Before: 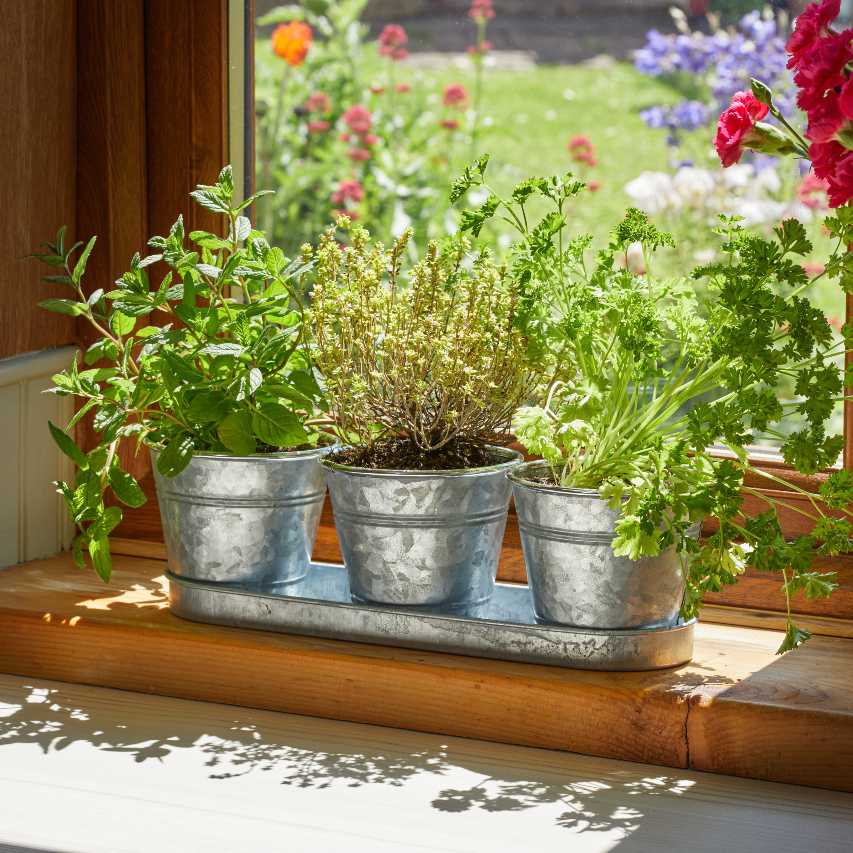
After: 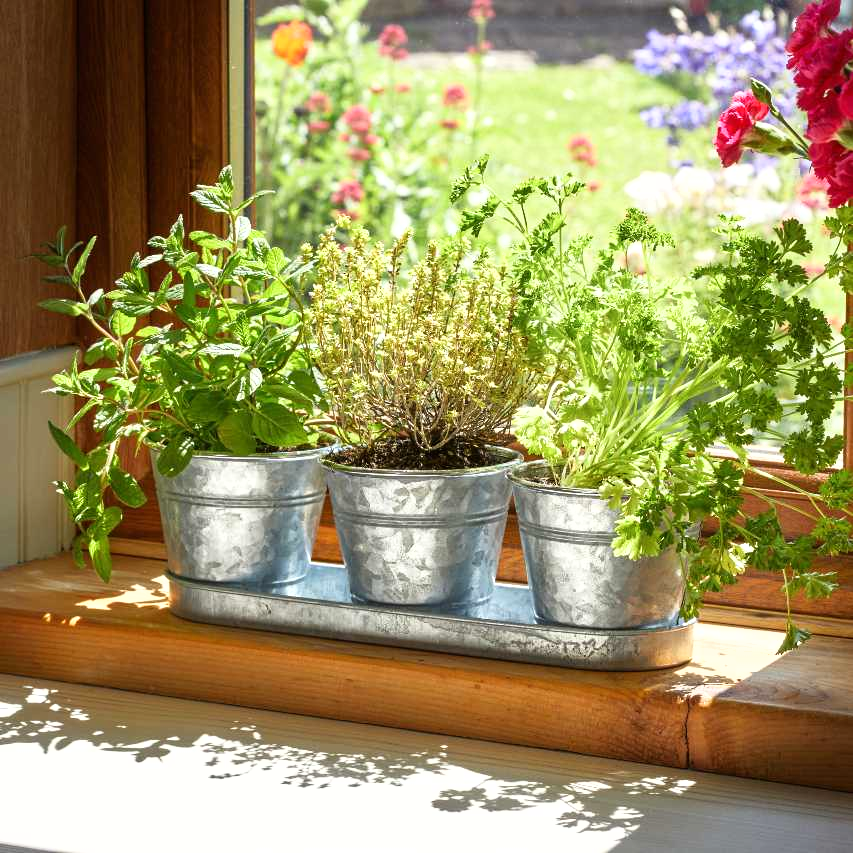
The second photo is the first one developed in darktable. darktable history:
tone equalizer: -8 EV -0.418 EV, -7 EV -0.419 EV, -6 EV -0.344 EV, -5 EV -0.197 EV, -3 EV 0.245 EV, -2 EV 0.341 EV, -1 EV 0.413 EV, +0 EV 0.427 EV
shadows and highlights: shadows 0.636, highlights 41.71
